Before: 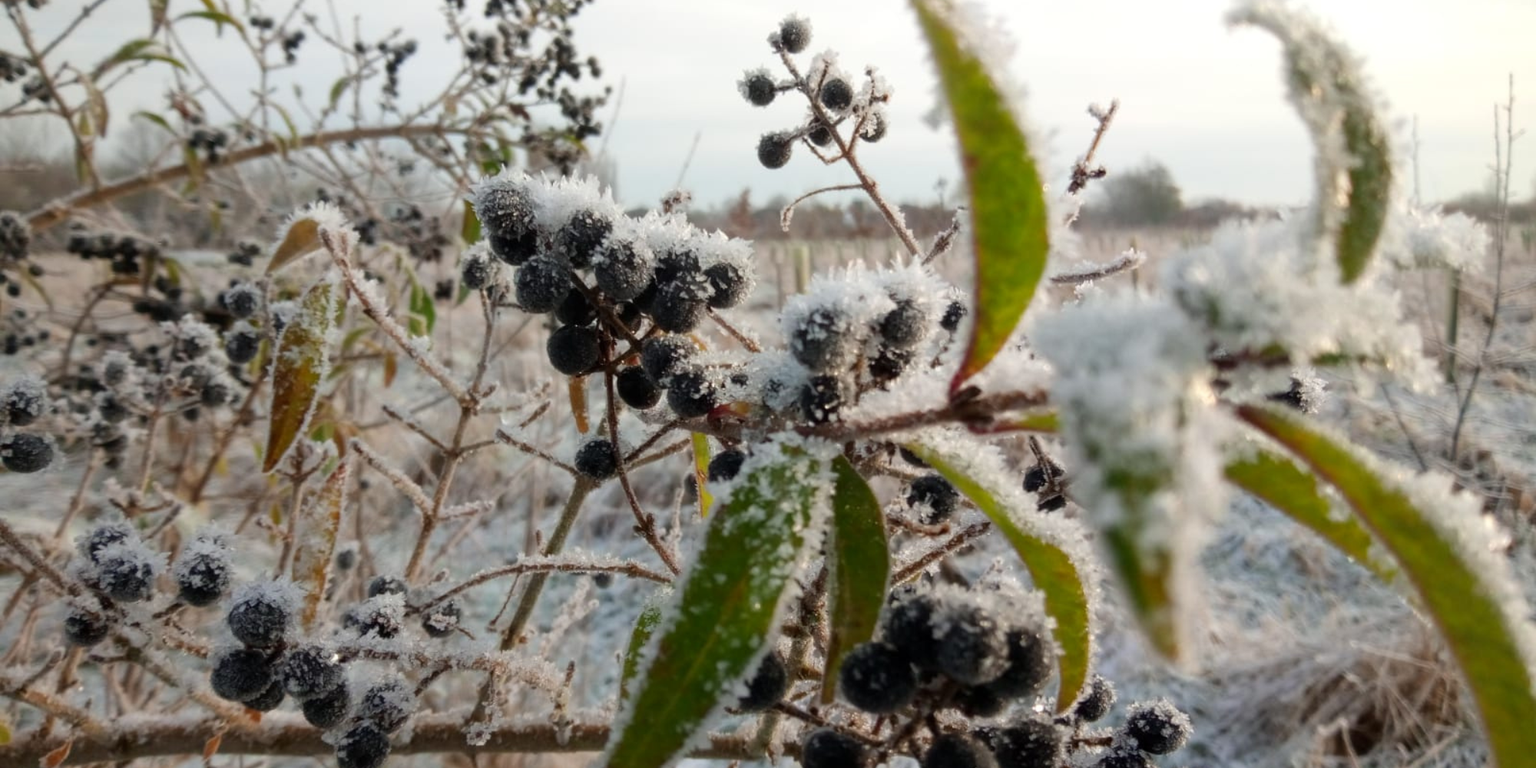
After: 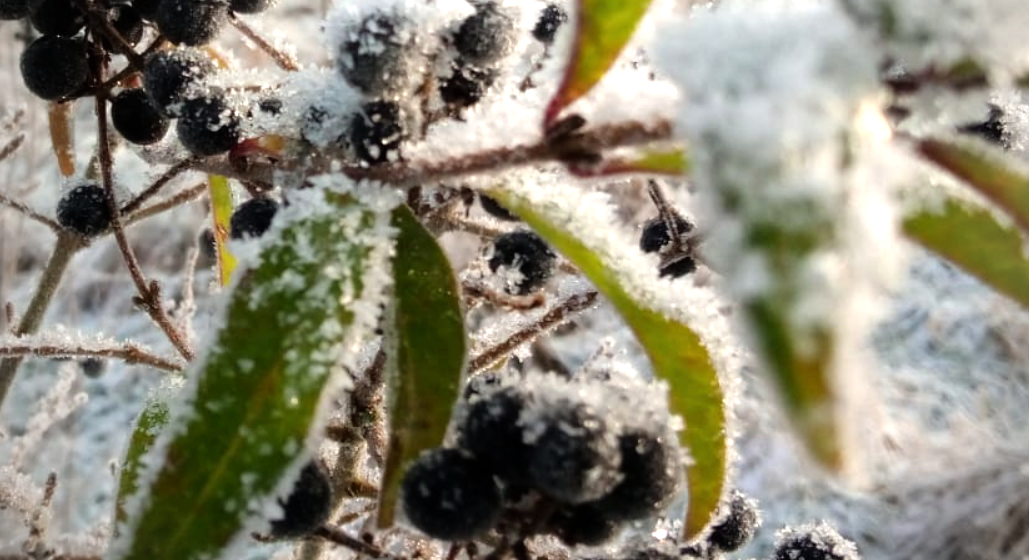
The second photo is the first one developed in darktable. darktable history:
tone equalizer: -8 EV -0.748 EV, -7 EV -0.715 EV, -6 EV -0.569 EV, -5 EV -0.405 EV, -3 EV 0.369 EV, -2 EV 0.6 EV, -1 EV 0.697 EV, +0 EV 0.754 EV
crop: left 34.643%, top 38.851%, right 13.888%, bottom 5.126%
color correction: highlights b* 0.057, saturation 0.994
vignetting: on, module defaults
